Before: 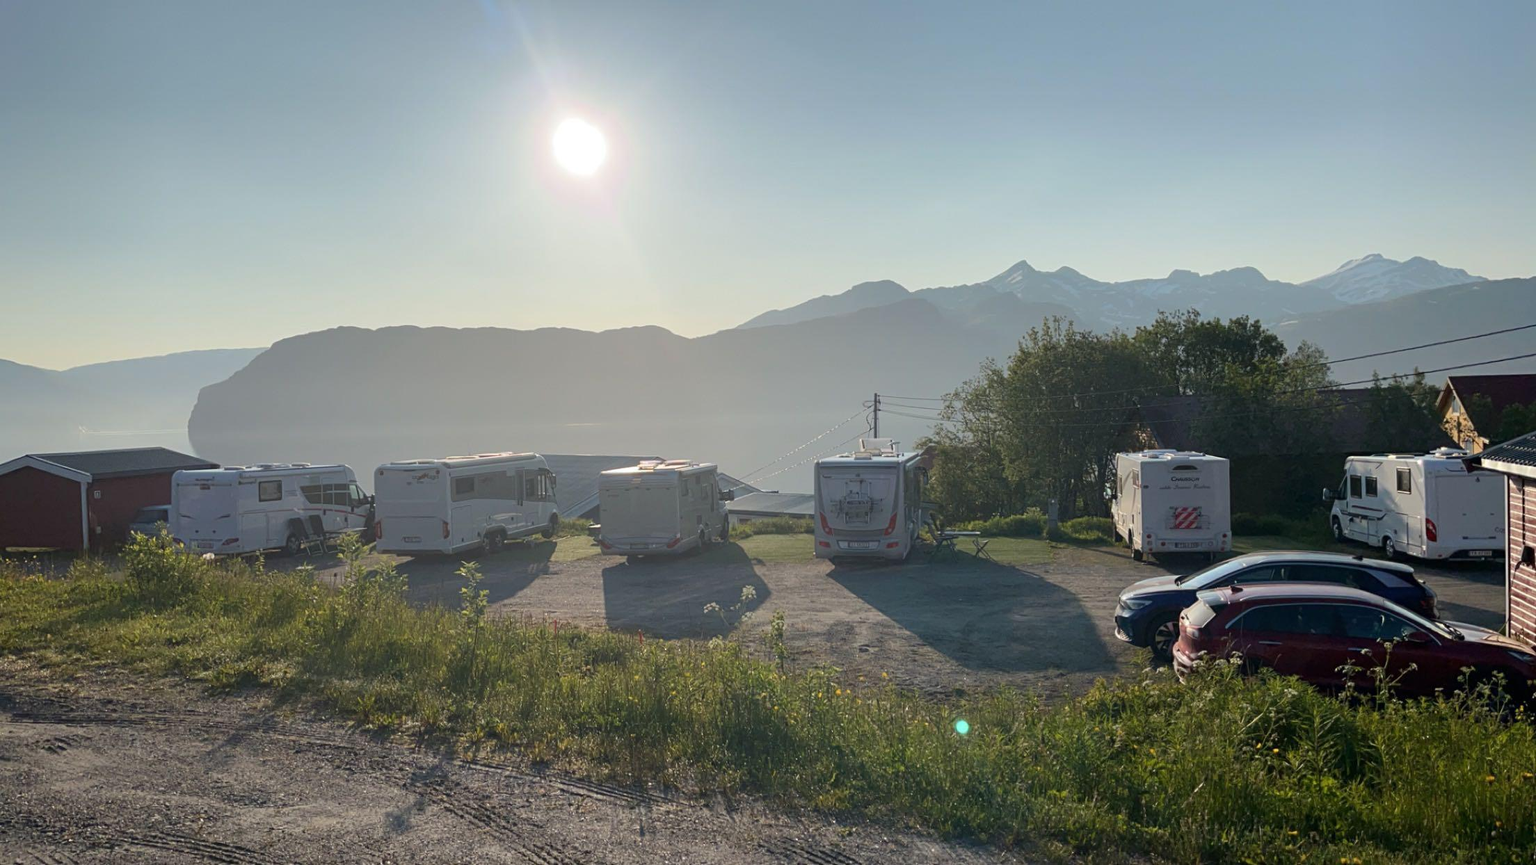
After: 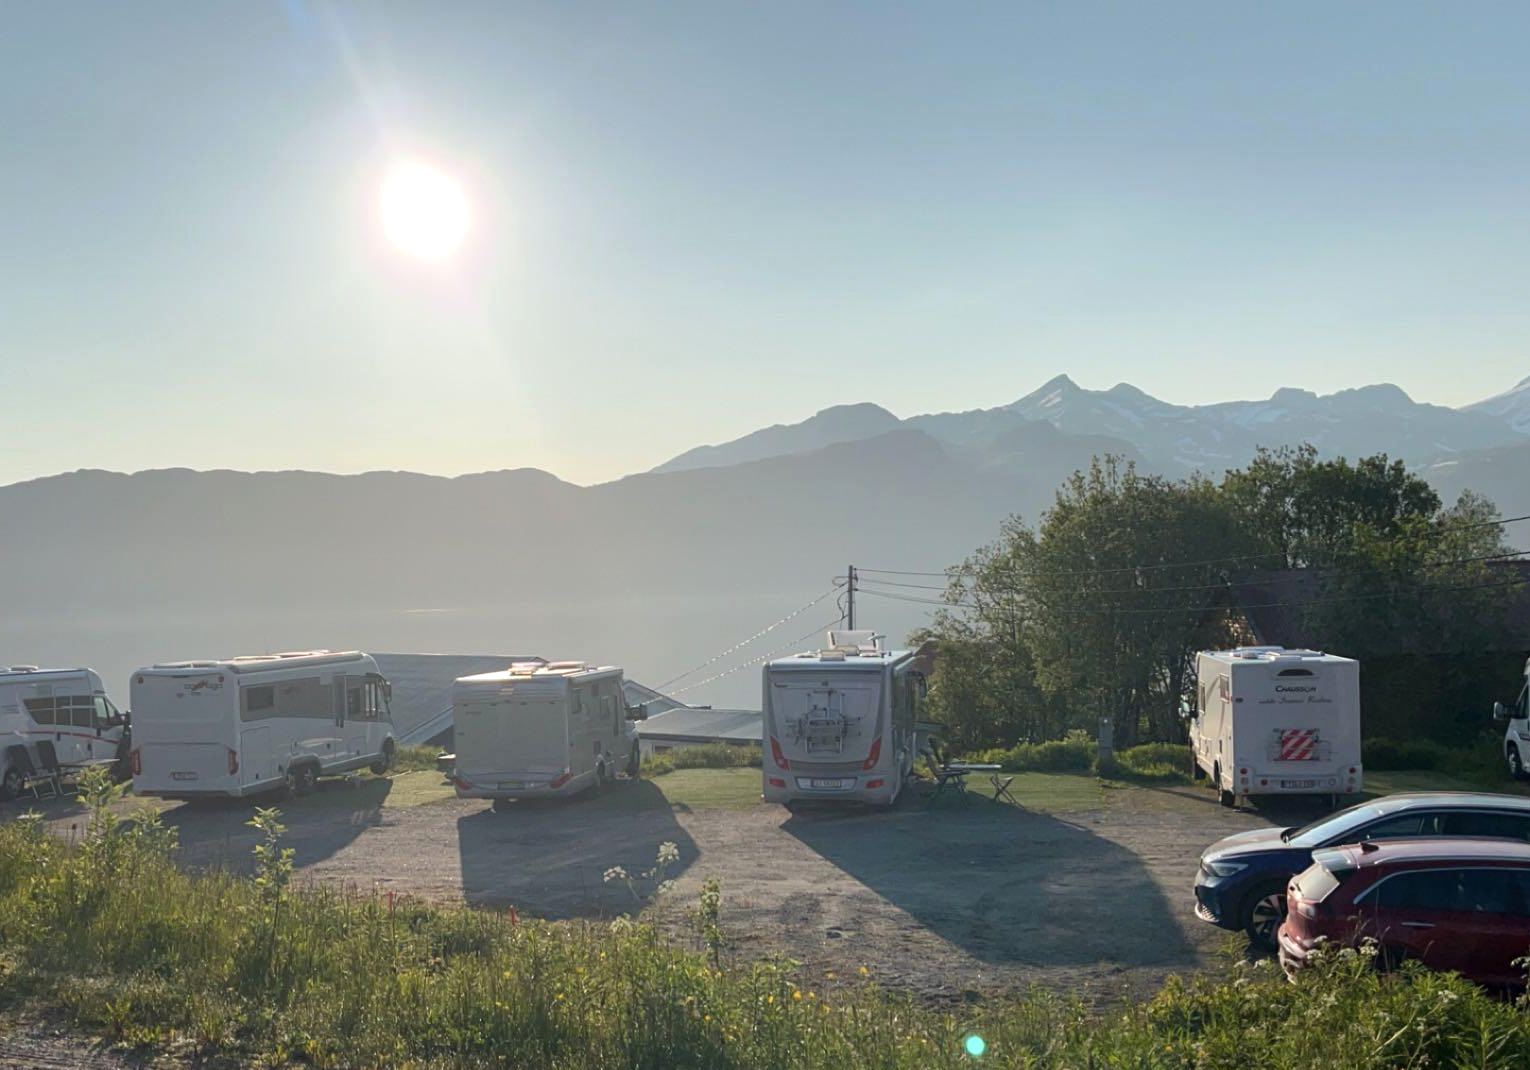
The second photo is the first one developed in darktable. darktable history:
exposure: exposure 0.197 EV, compensate highlight preservation false
crop: left 18.479%, right 12.2%, bottom 13.971%
